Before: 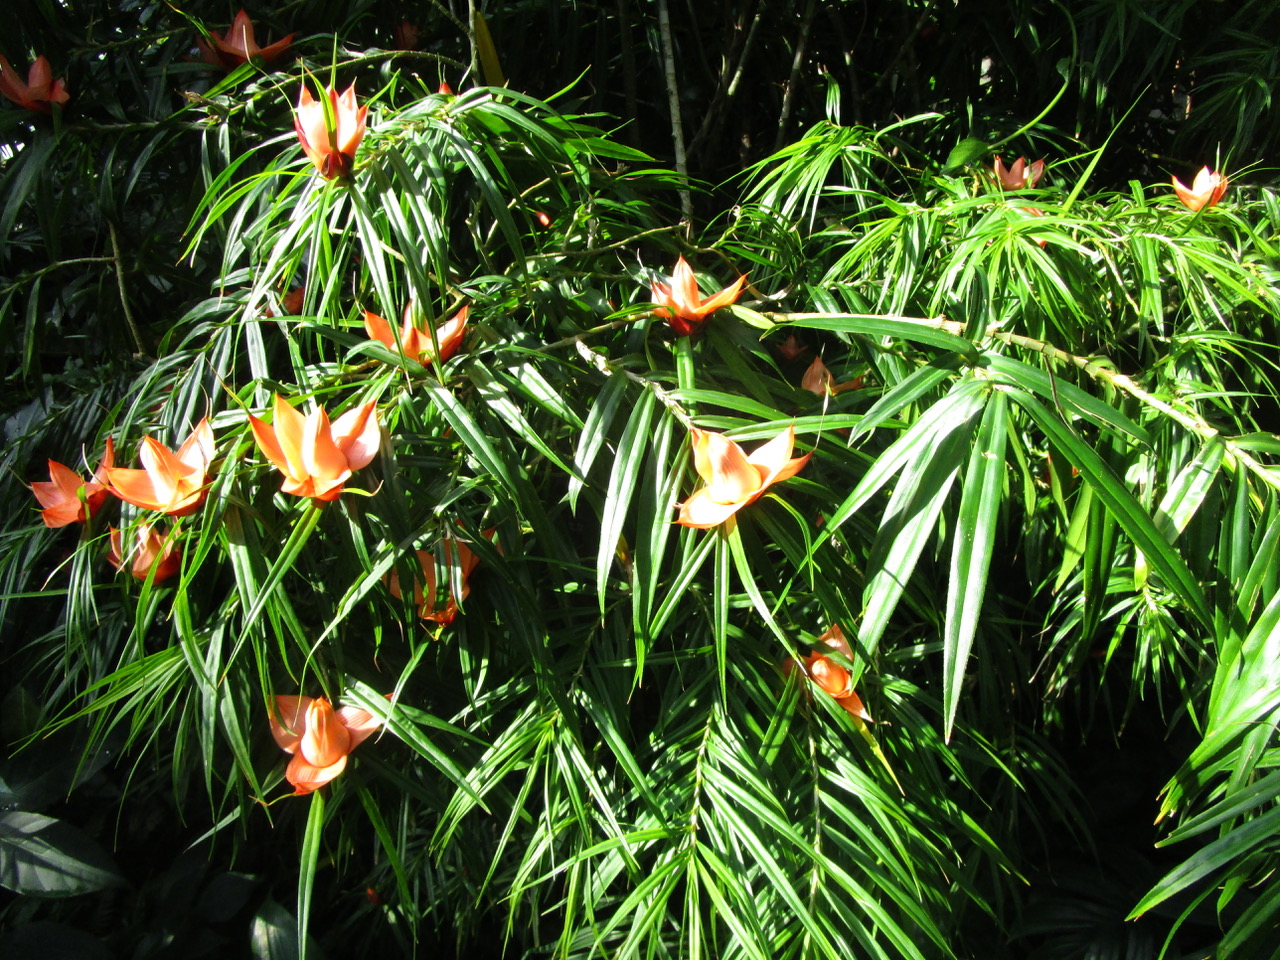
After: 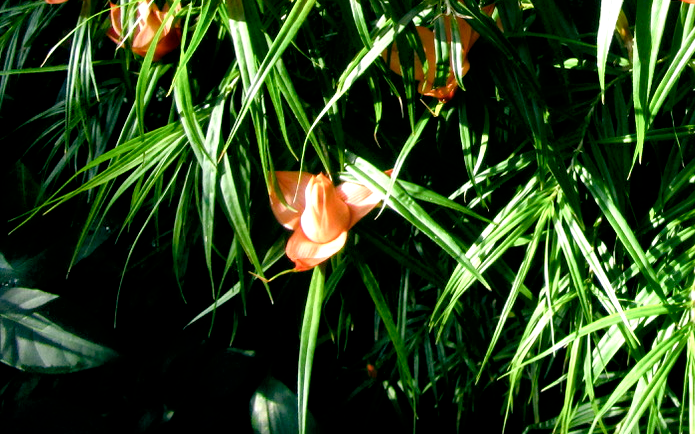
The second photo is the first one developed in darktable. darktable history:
color balance rgb: highlights gain › chroma 0.132%, highlights gain › hue 330.14°, global offset › luminance -0.316%, global offset › chroma 0.115%, global offset › hue 167.92°, perceptual saturation grading › global saturation 25.911%, perceptual saturation grading › highlights -50.42%, perceptual saturation grading › shadows 30.253%, perceptual brilliance grading › global brilliance 1.284%, perceptual brilliance grading › highlights 7.531%, perceptual brilliance grading › shadows -4.416%
contrast brightness saturation: contrast 0.148, brightness 0.052
local contrast: mode bilateral grid, contrast 69, coarseness 75, detail 180%, midtone range 0.2
crop and rotate: top 54.597%, right 45.673%, bottom 0.192%
